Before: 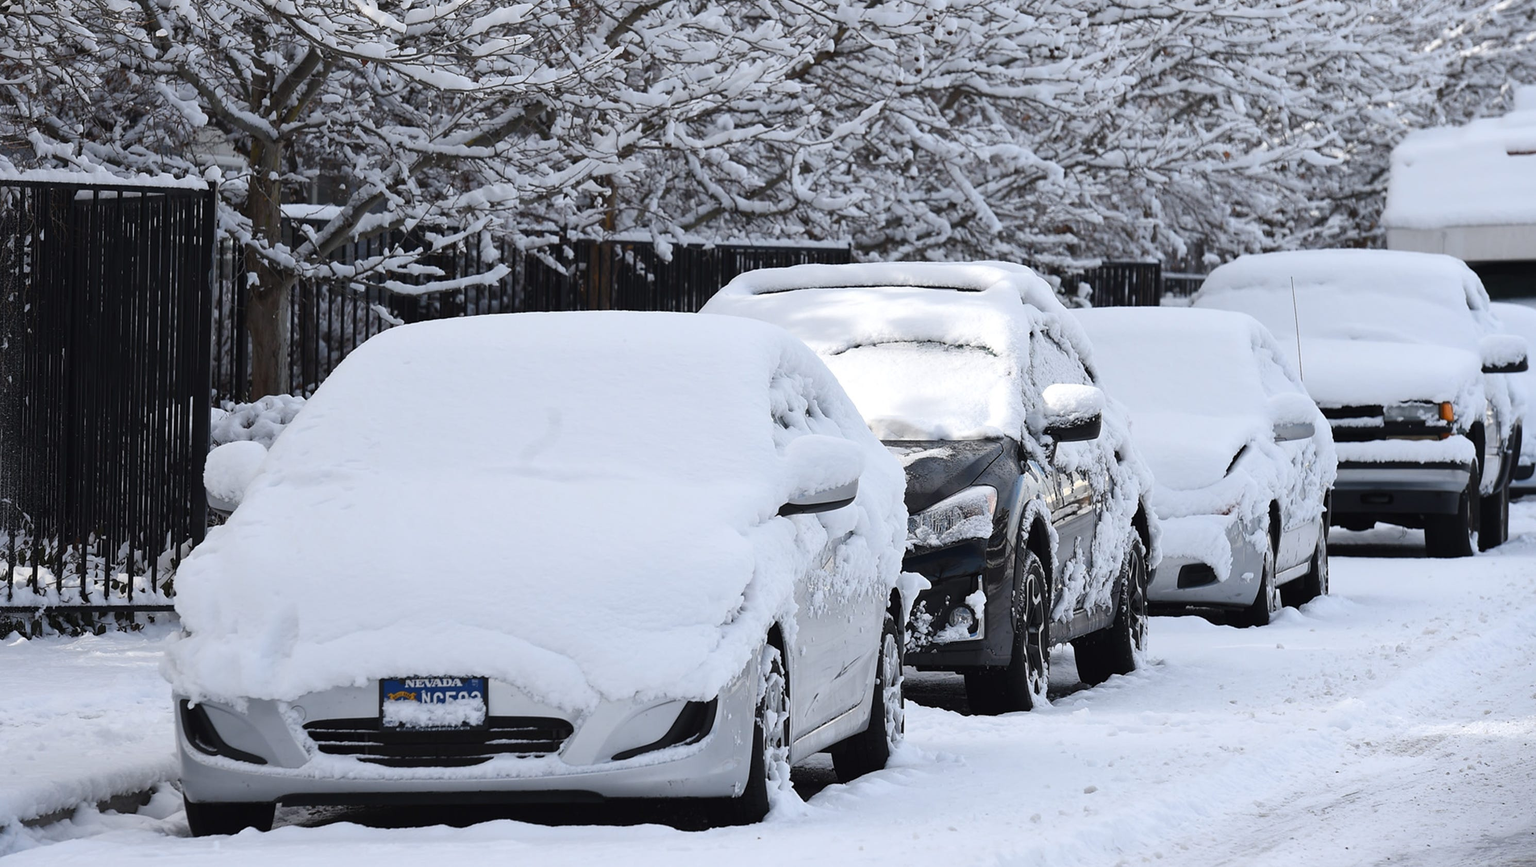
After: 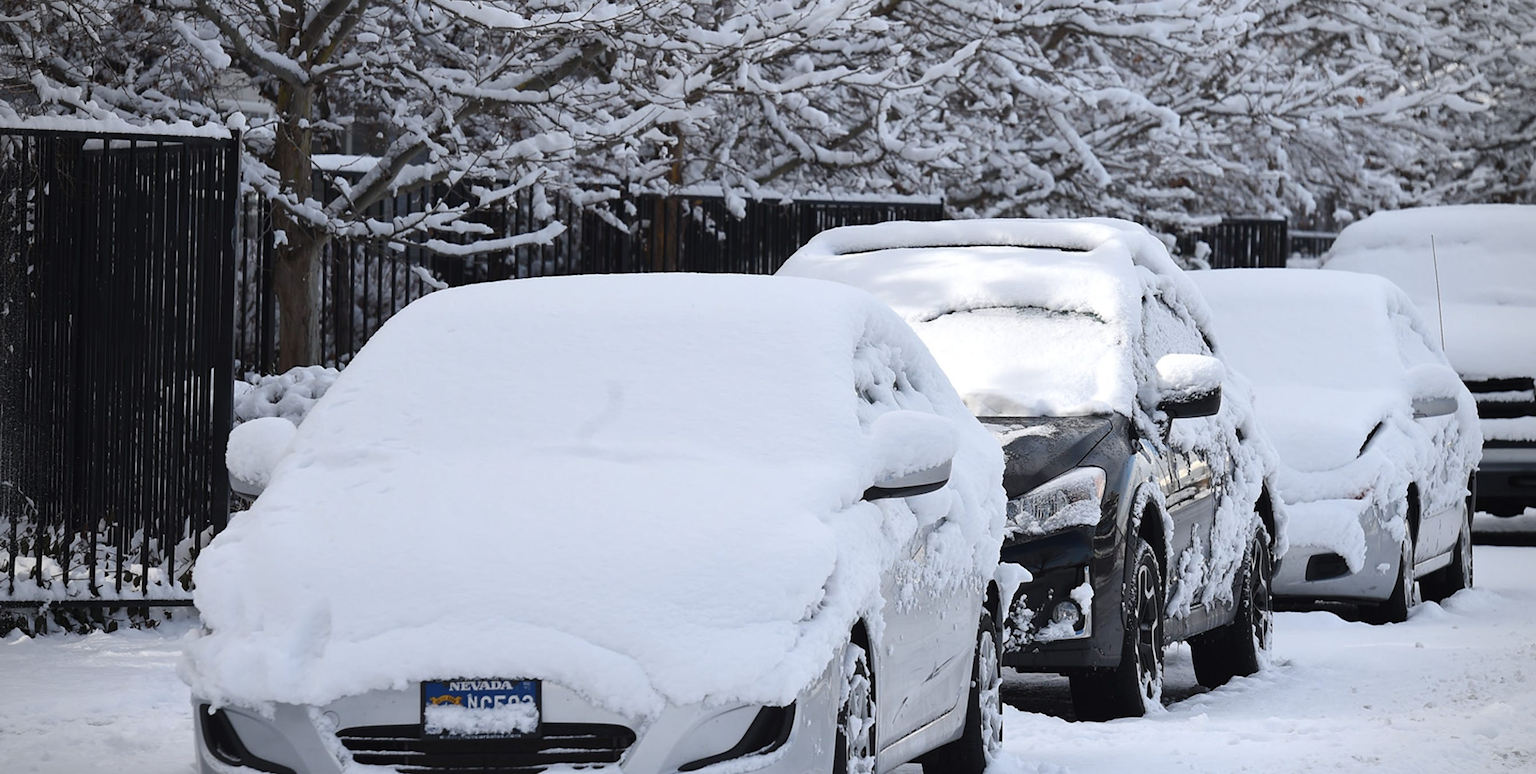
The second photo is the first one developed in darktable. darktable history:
vignetting: on, module defaults
crop: top 7.514%, right 9.767%, bottom 11.93%
